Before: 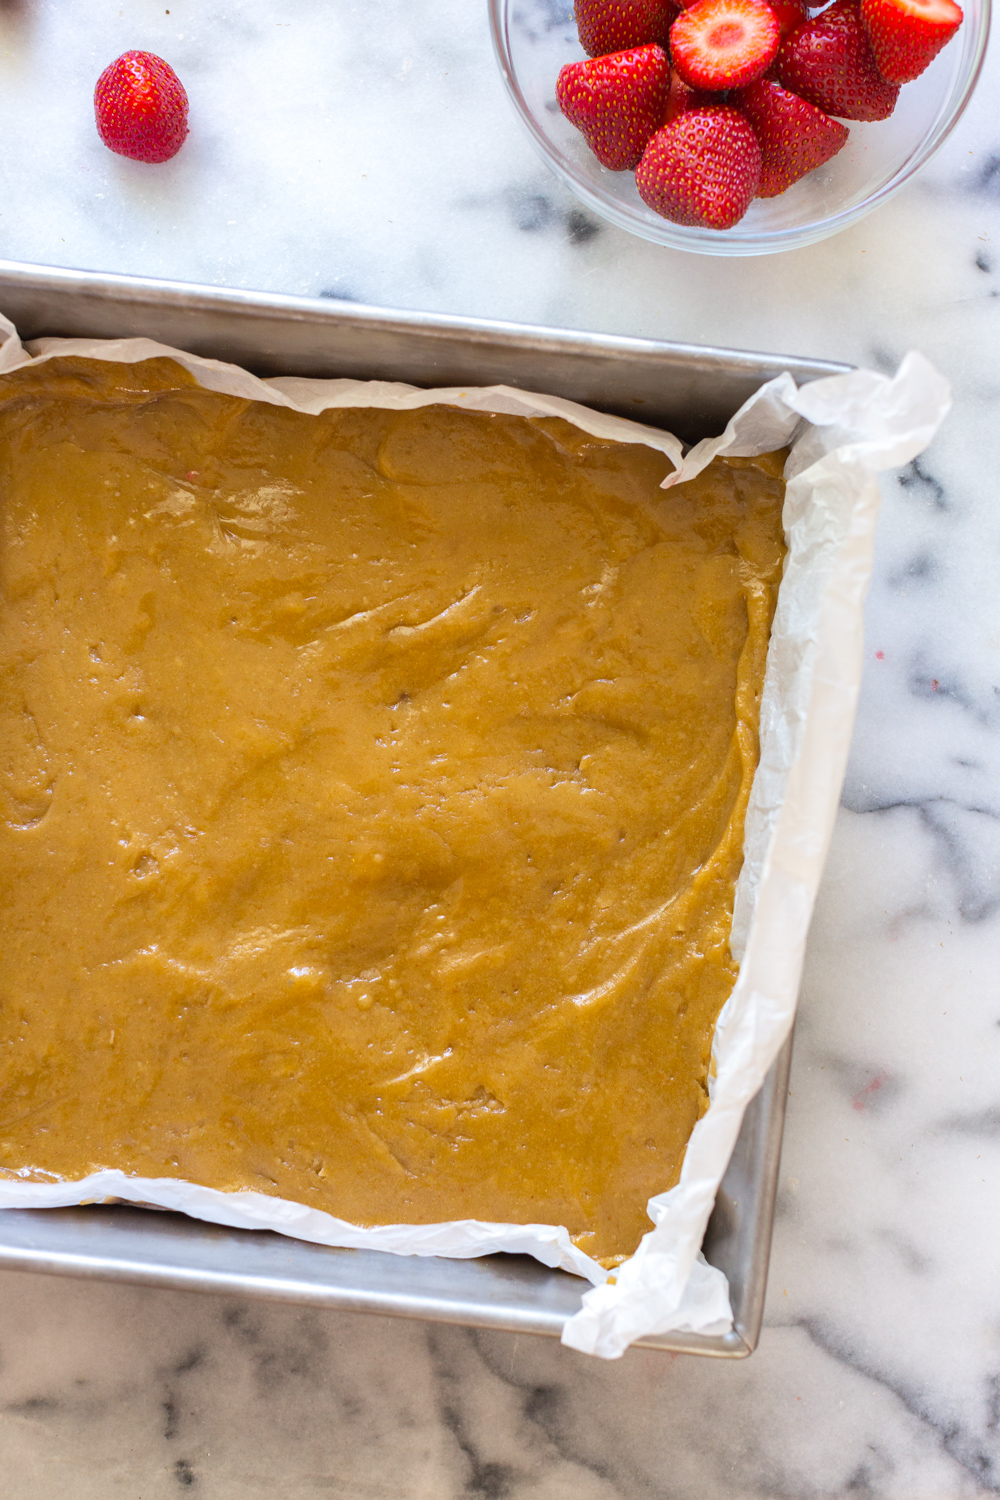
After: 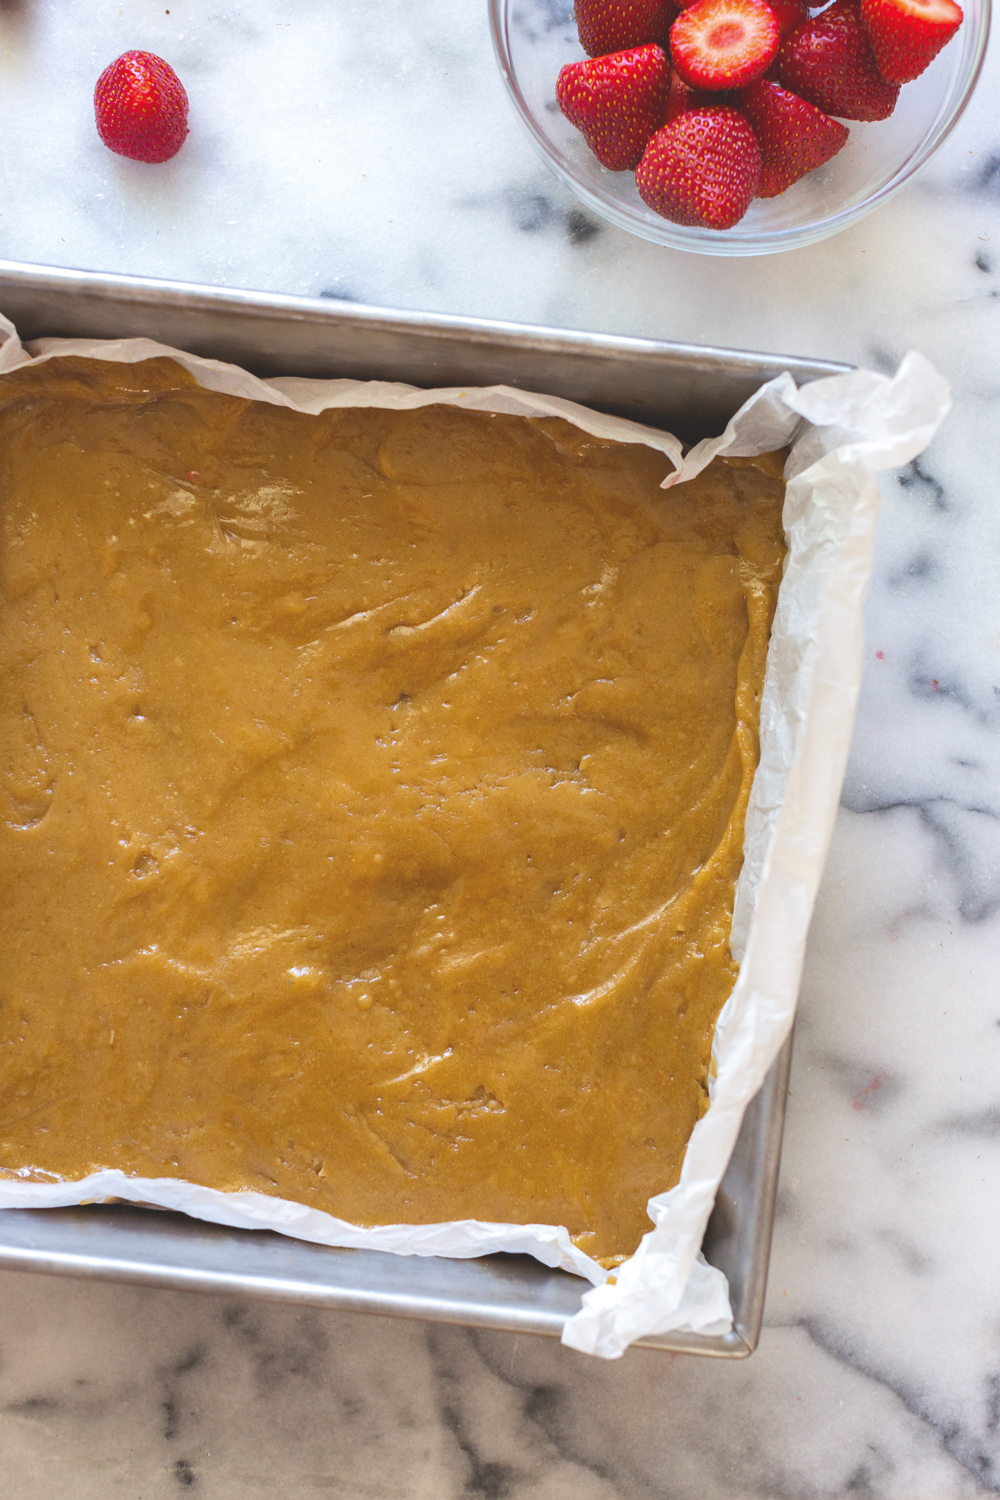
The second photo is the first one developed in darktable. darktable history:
contrast brightness saturation: brightness -0.09
exposure: black level correction -0.028, compensate highlight preservation false
